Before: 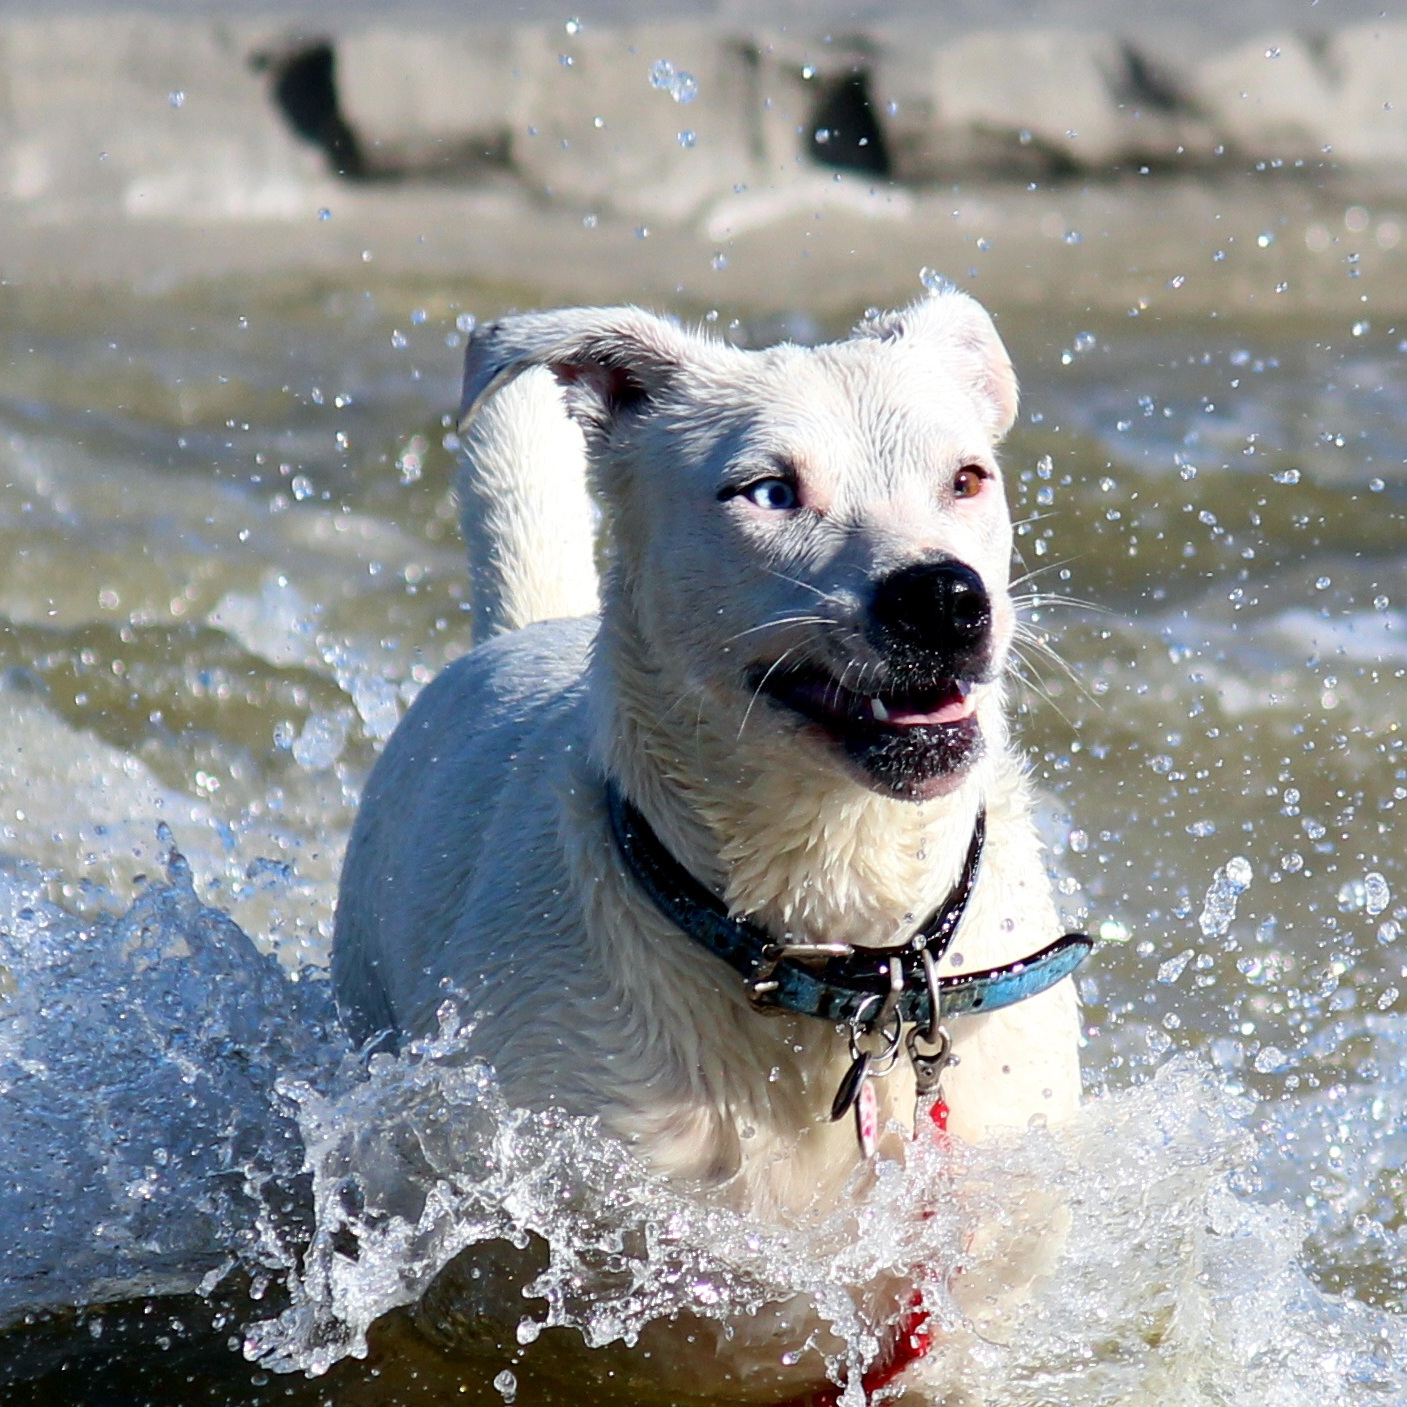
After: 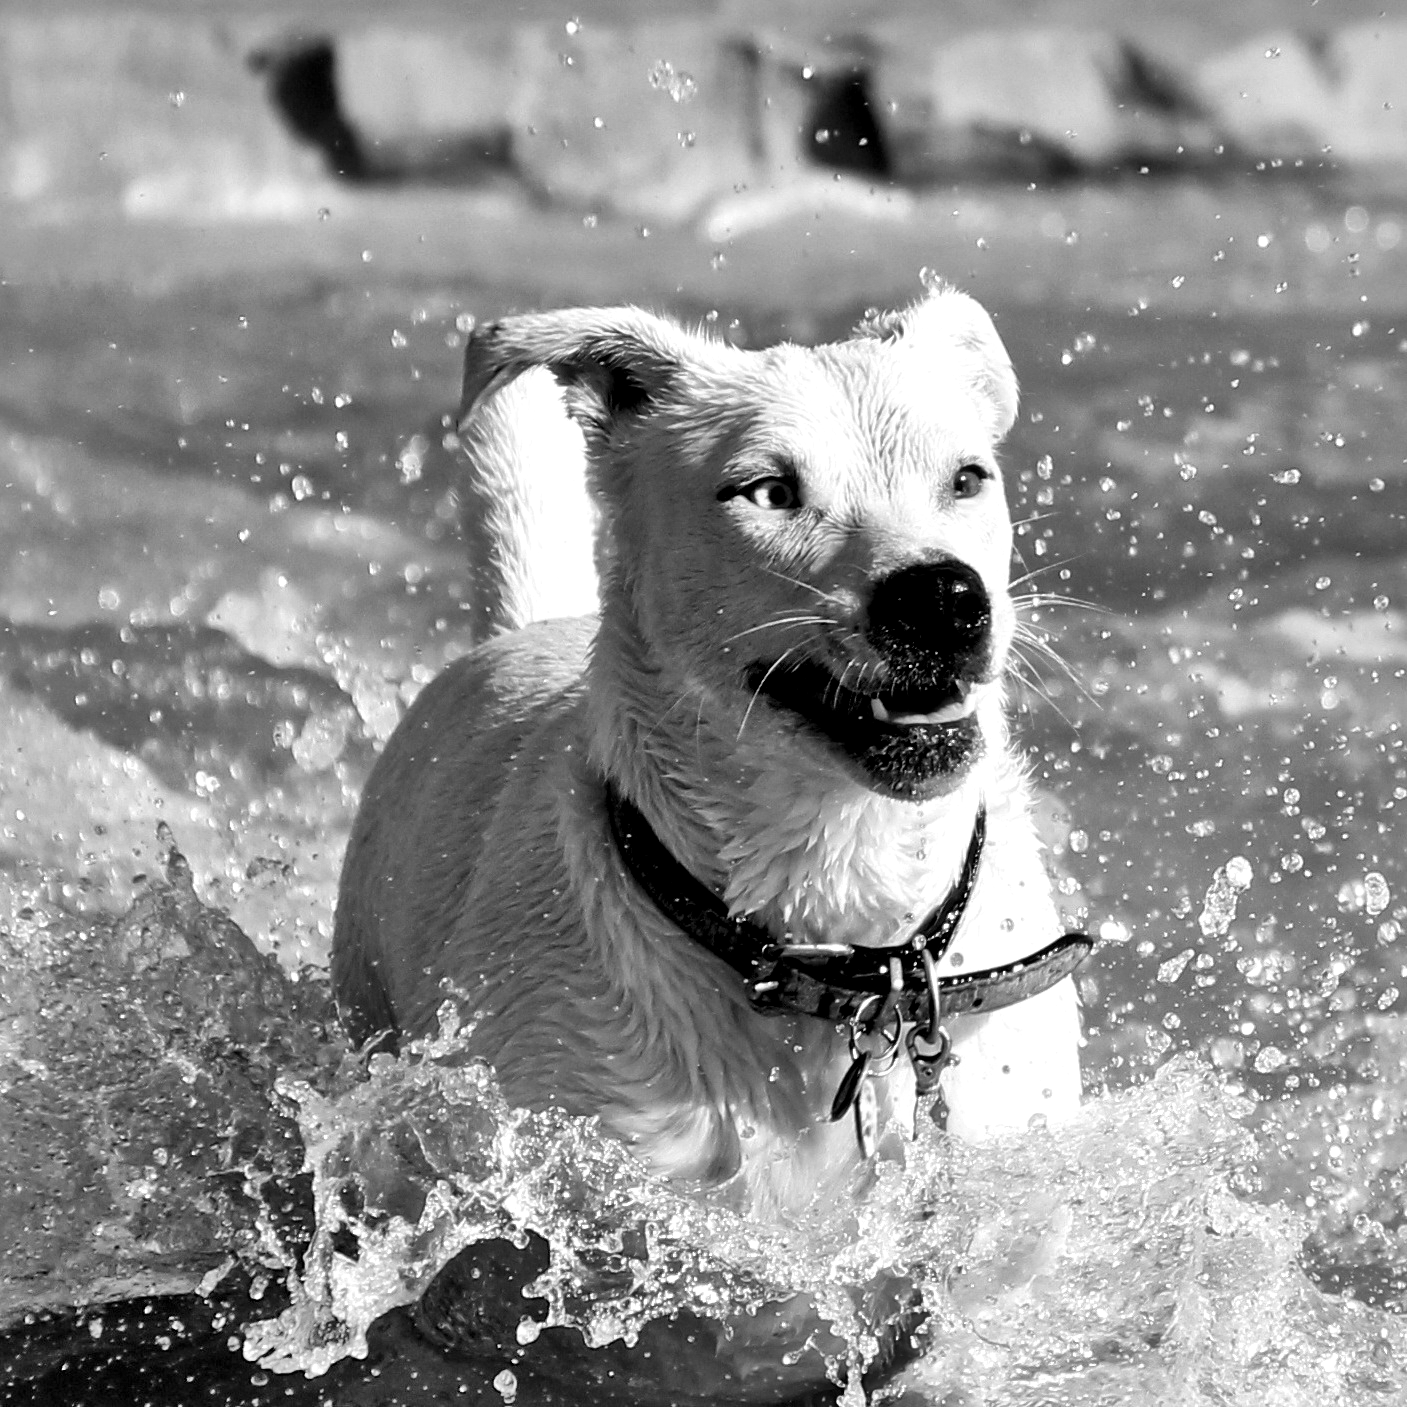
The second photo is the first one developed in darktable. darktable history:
shadows and highlights: shadows 75, highlights -25, soften with gaussian
monochrome: on, module defaults
local contrast: mode bilateral grid, contrast 25, coarseness 60, detail 151%, midtone range 0.2
